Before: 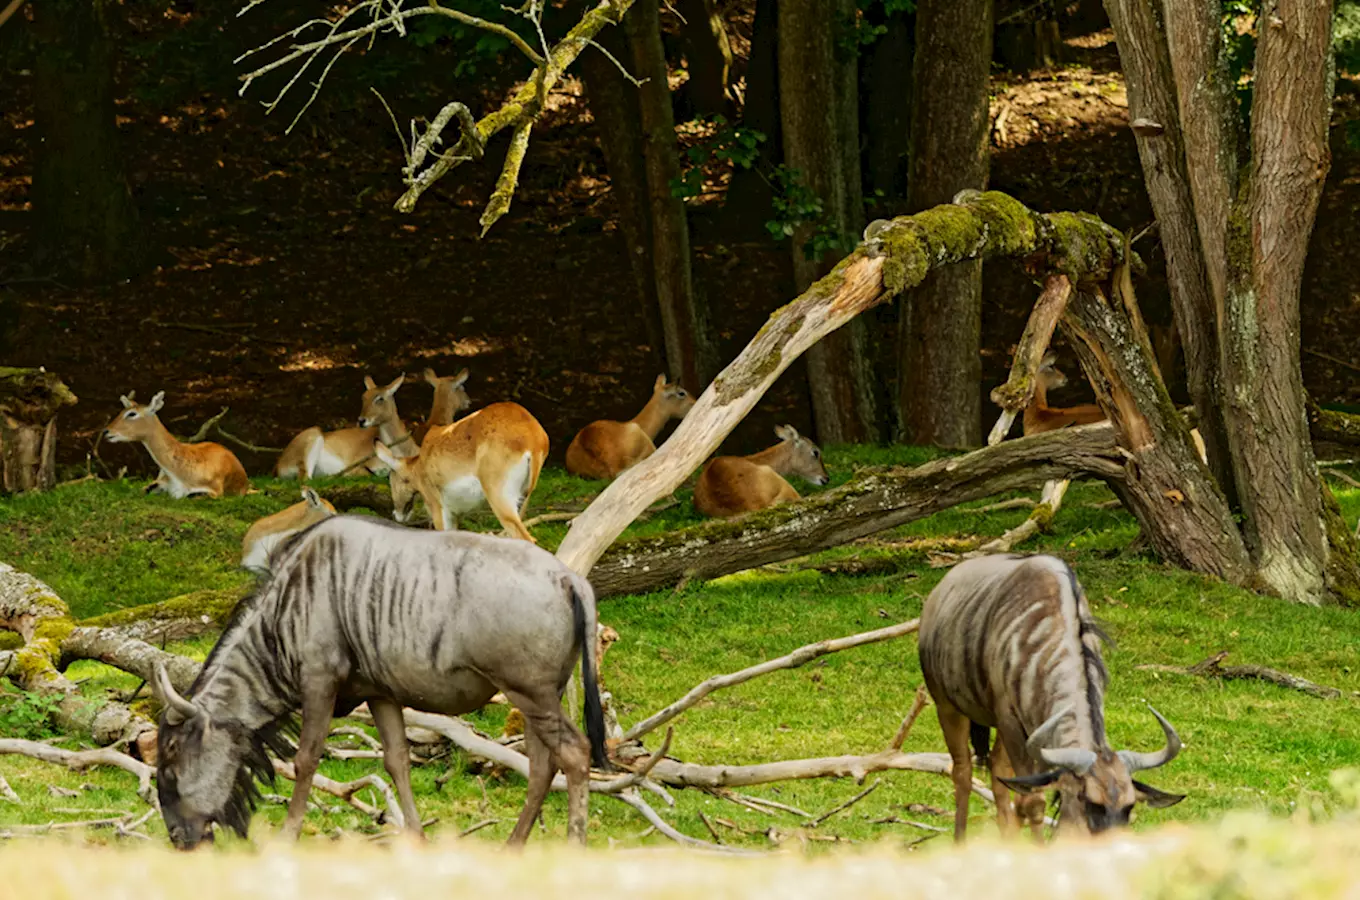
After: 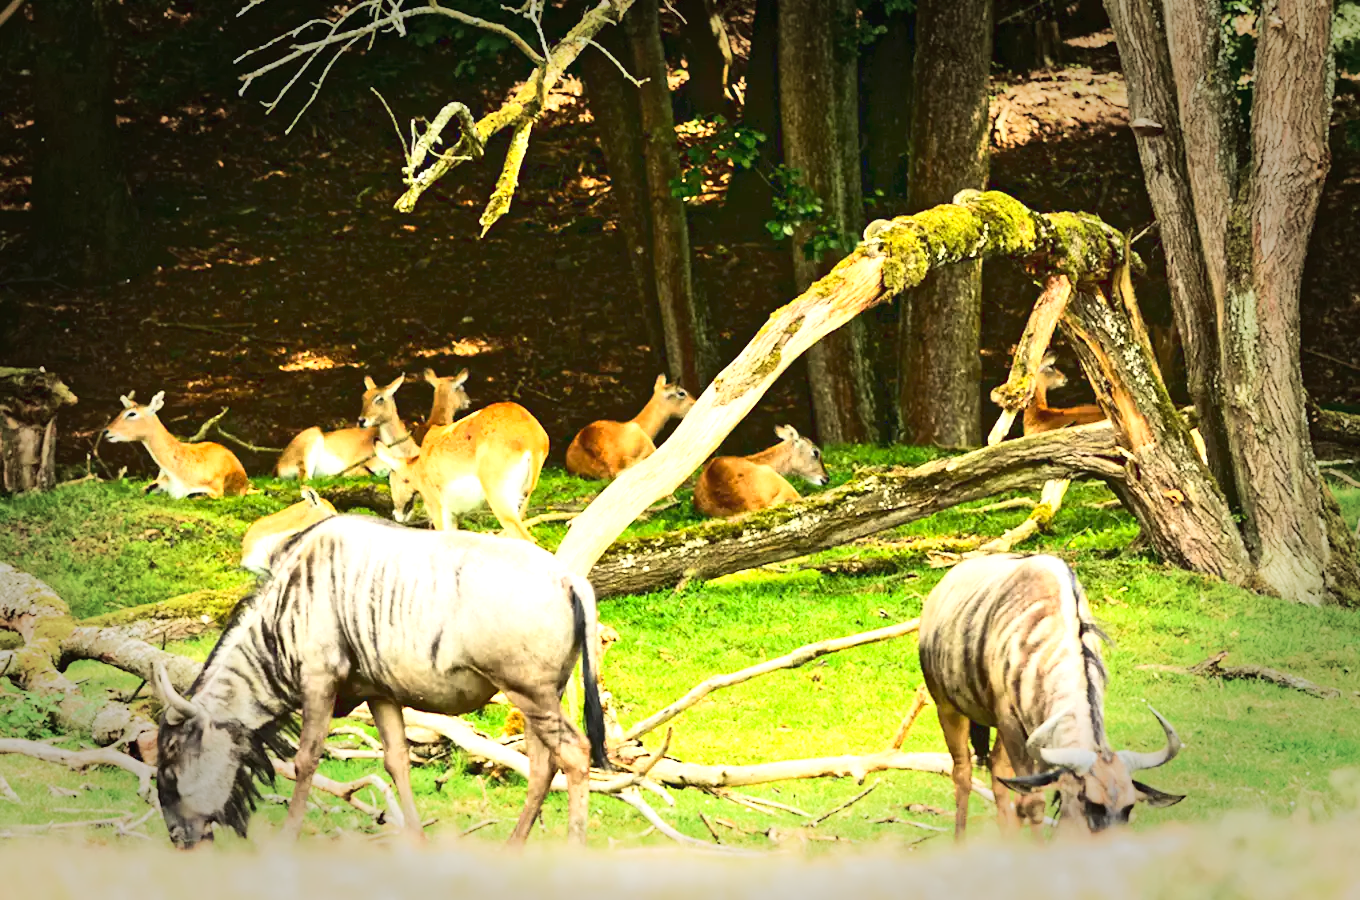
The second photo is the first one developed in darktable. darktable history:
vignetting: fall-off start 66.7%, fall-off radius 39.74%, brightness -0.576, saturation -0.258, automatic ratio true, width/height ratio 0.671, dithering 16-bit output
exposure: black level correction 0, exposure 1.625 EV, compensate exposure bias true, compensate highlight preservation false
tone curve: curves: ch0 [(0, 0.058) (0.198, 0.188) (0.512, 0.582) (0.625, 0.754) (0.81, 0.934) (1, 1)], color space Lab, linked channels, preserve colors none
